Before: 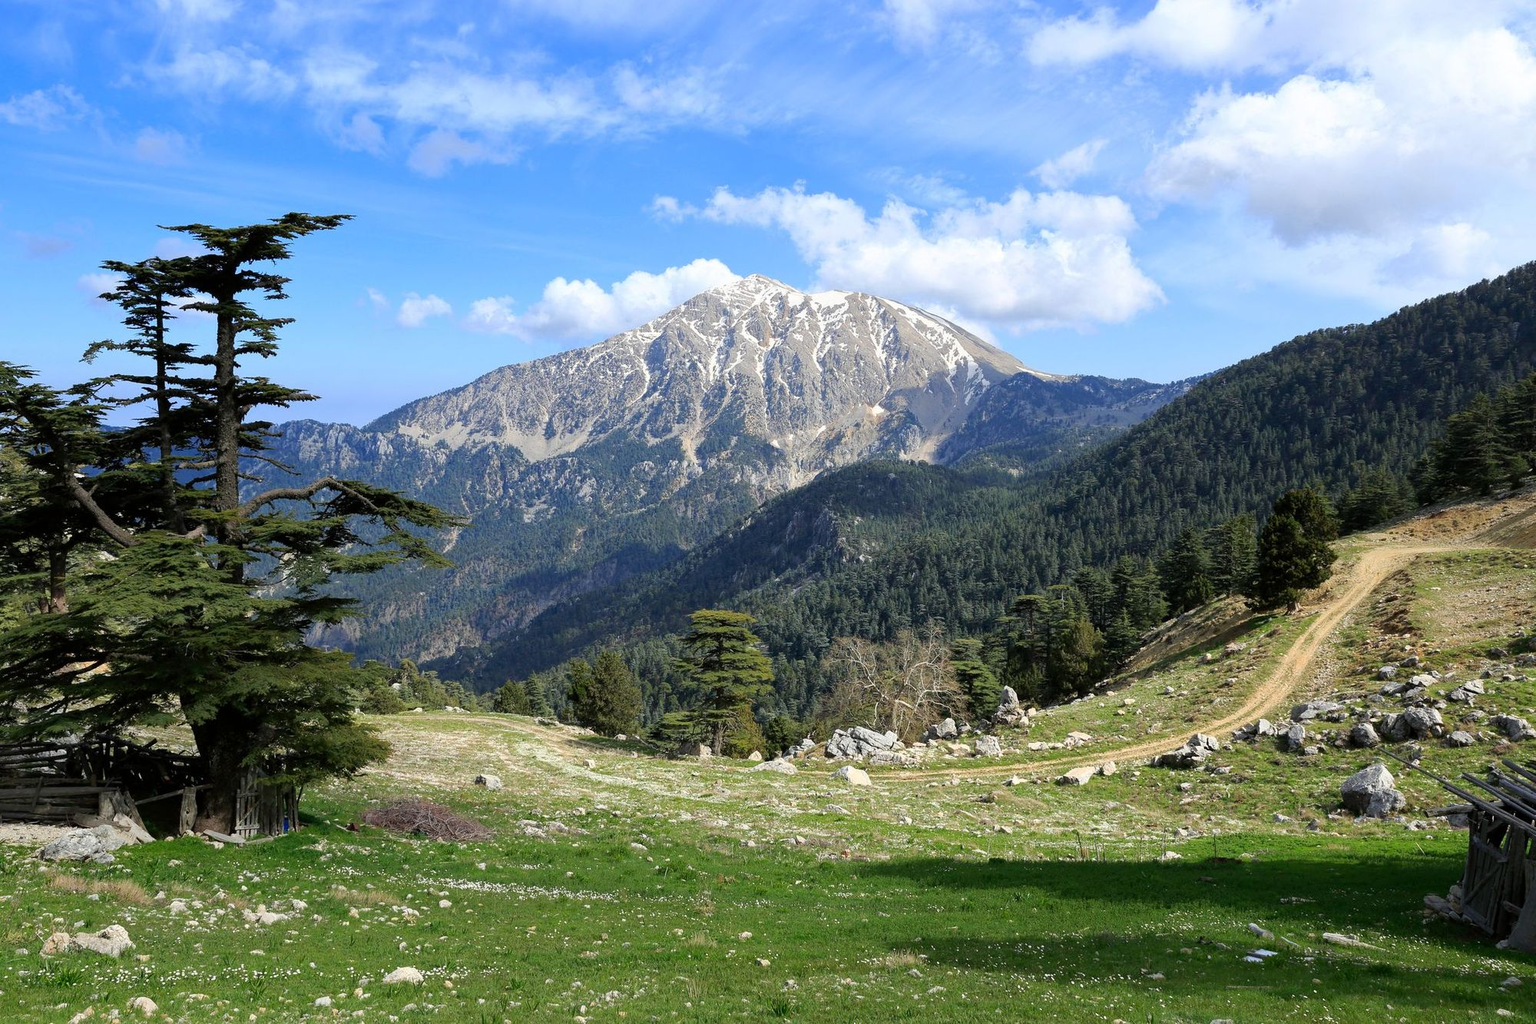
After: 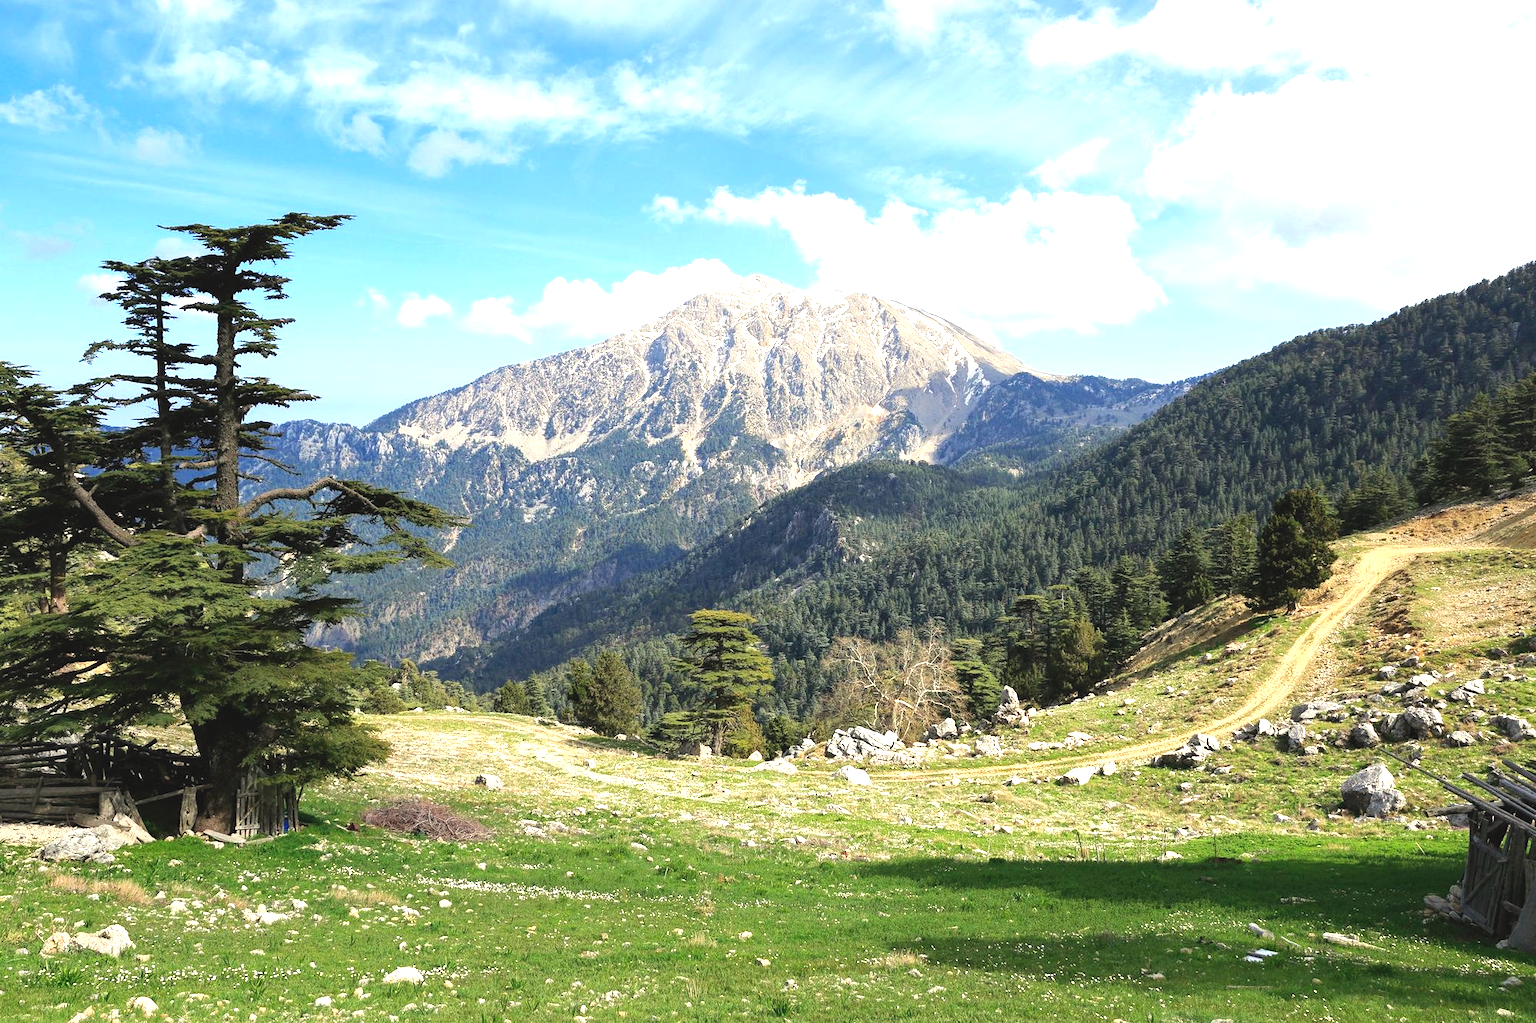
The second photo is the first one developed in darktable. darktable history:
white balance: red 1.045, blue 0.932
exposure: black level correction -0.005, exposure 1 EV, compensate highlight preservation false
local contrast: highlights 61%, shadows 106%, detail 107%, midtone range 0.529
